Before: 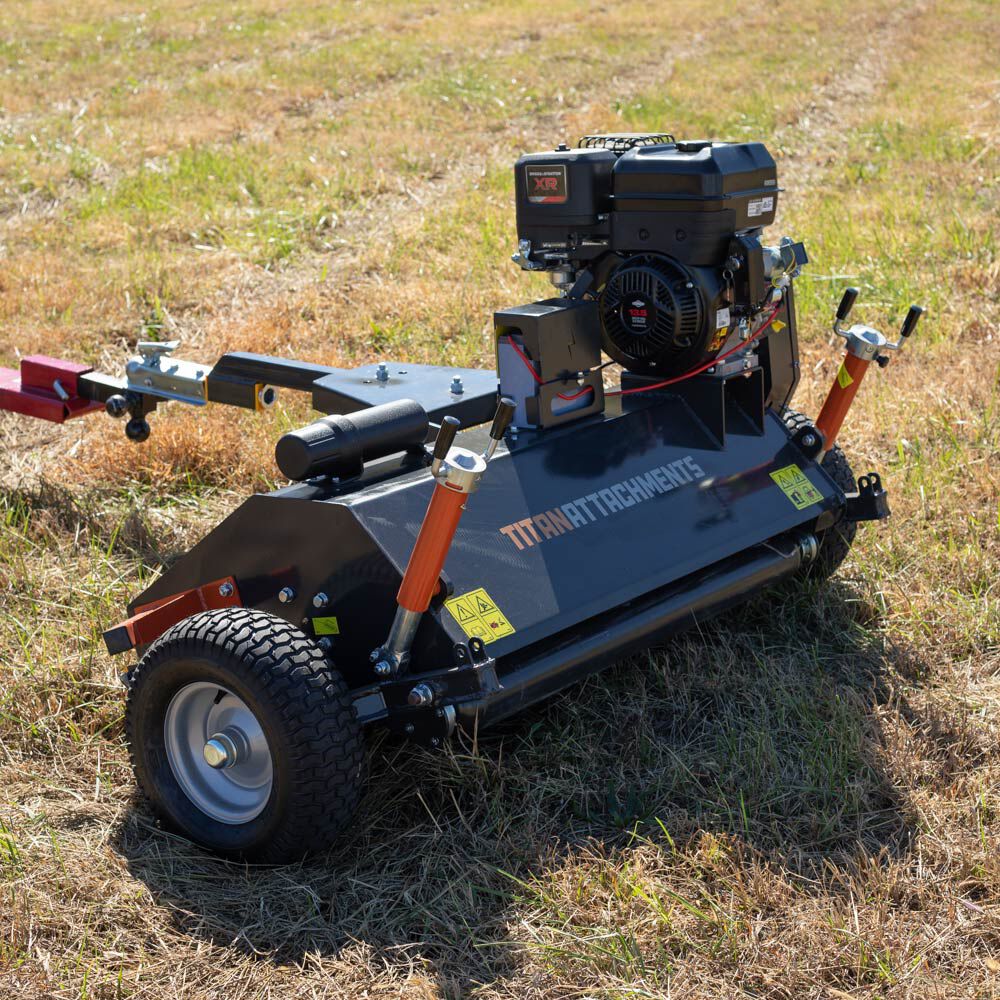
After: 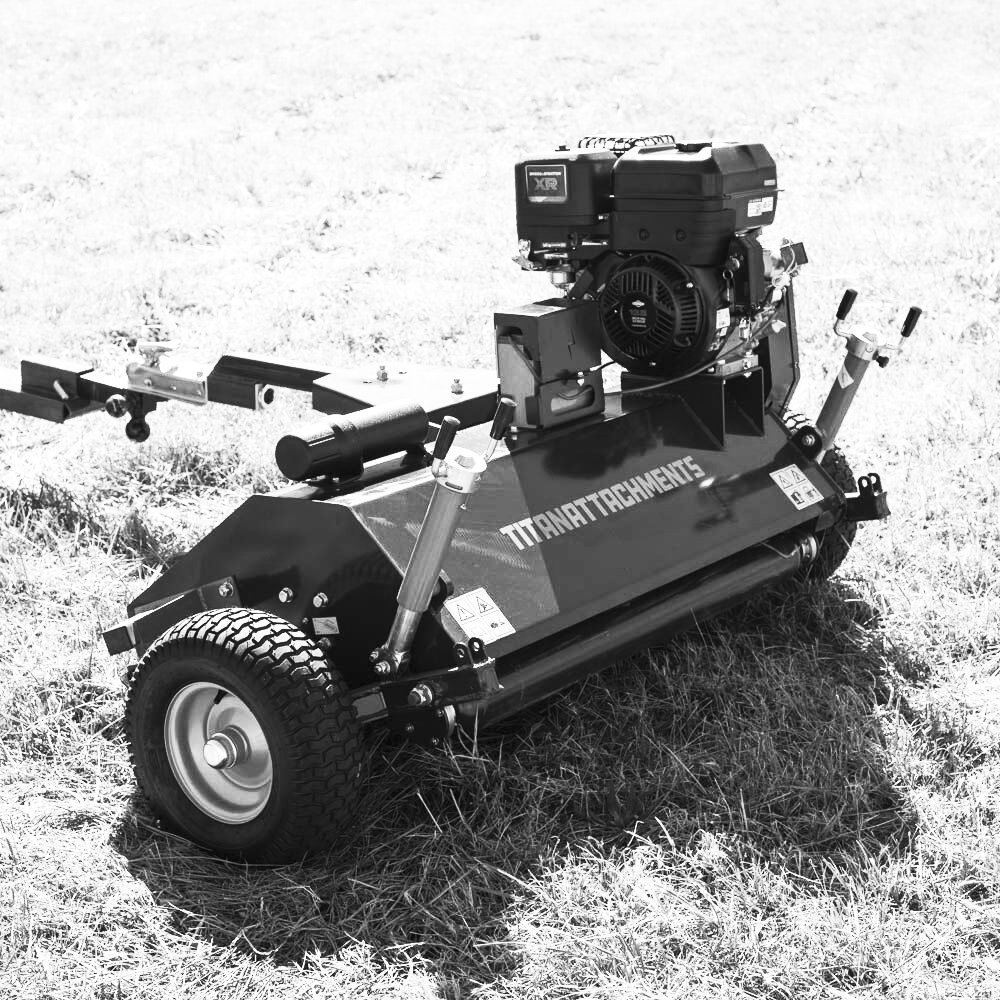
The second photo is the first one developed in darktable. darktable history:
contrast brightness saturation: contrast 0.53, brightness 0.47, saturation -1
exposure: black level correction 0, exposure 0.5 EV, compensate highlight preservation false
white balance: red 0.926, green 1.003, blue 1.133
